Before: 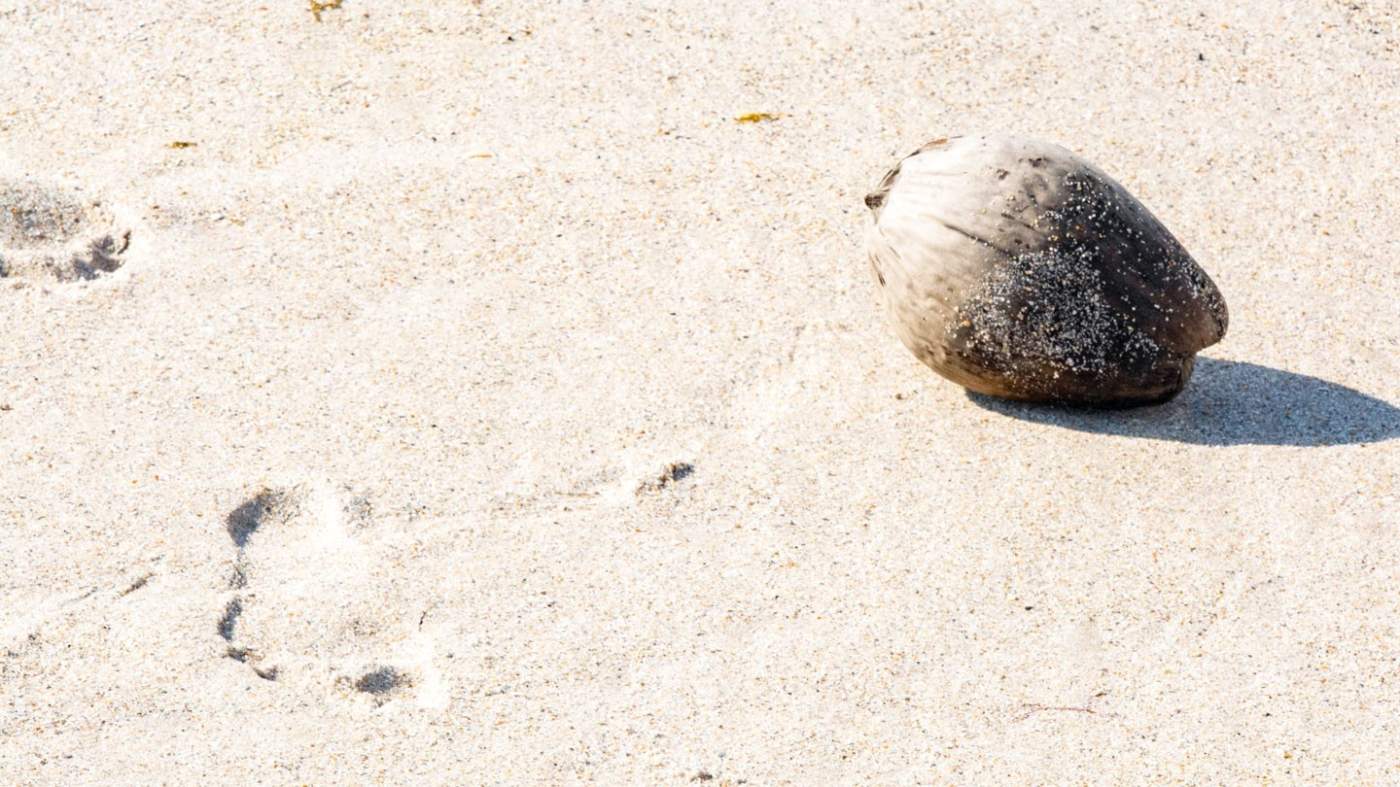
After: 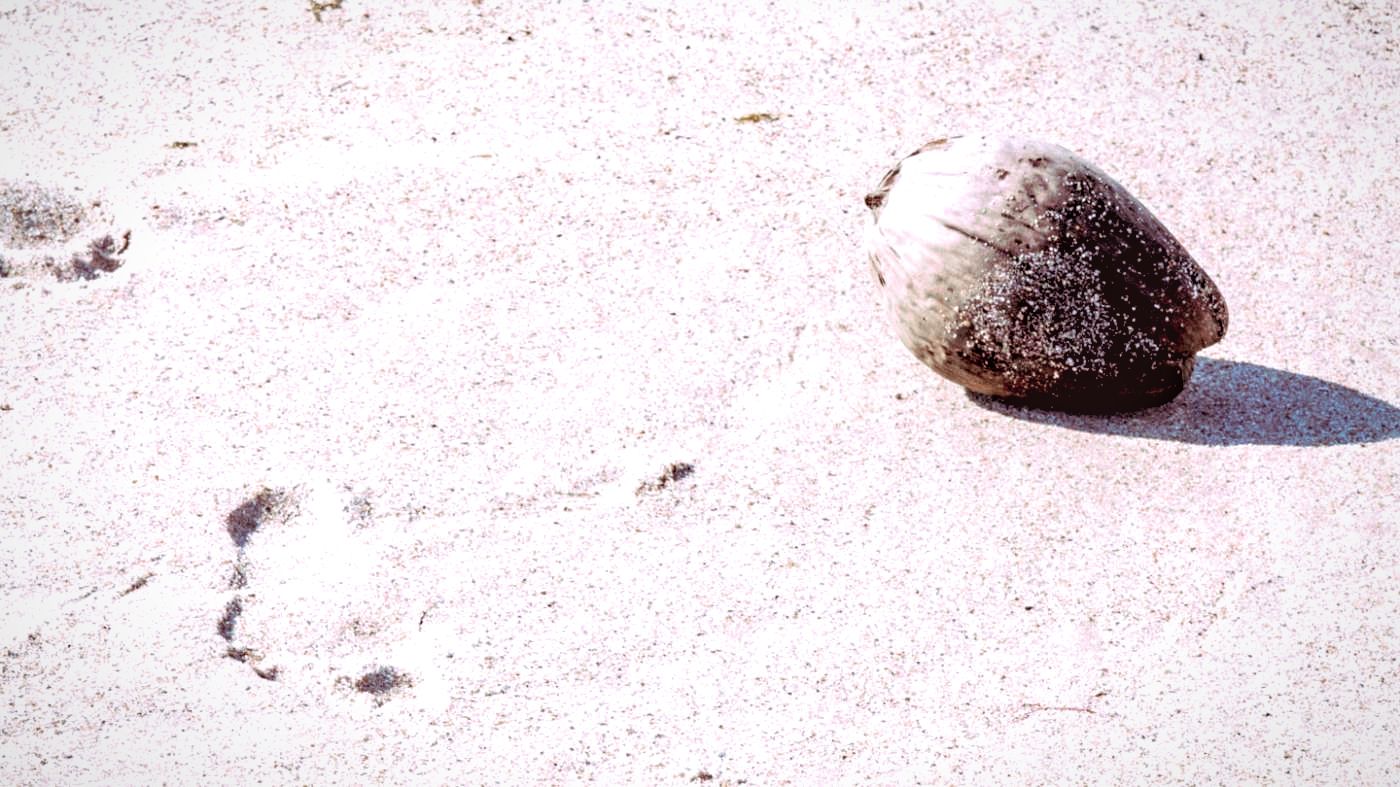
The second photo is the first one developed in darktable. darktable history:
exposure: black level correction 0.025, exposure 0.182 EV, compensate highlight preservation false
local contrast: on, module defaults
color zones: curves: ch1 [(0, 0.708) (0.088, 0.648) (0.245, 0.187) (0.429, 0.326) (0.571, 0.498) (0.714, 0.5) (0.857, 0.5) (1, 0.708)]
color calibration: illuminant as shot in camera, x 0.358, y 0.373, temperature 4628.91 K
split-toning: highlights › hue 298.8°, highlights › saturation 0.73, compress 41.76%
vignetting: fall-off radius 100%, width/height ratio 1.337
